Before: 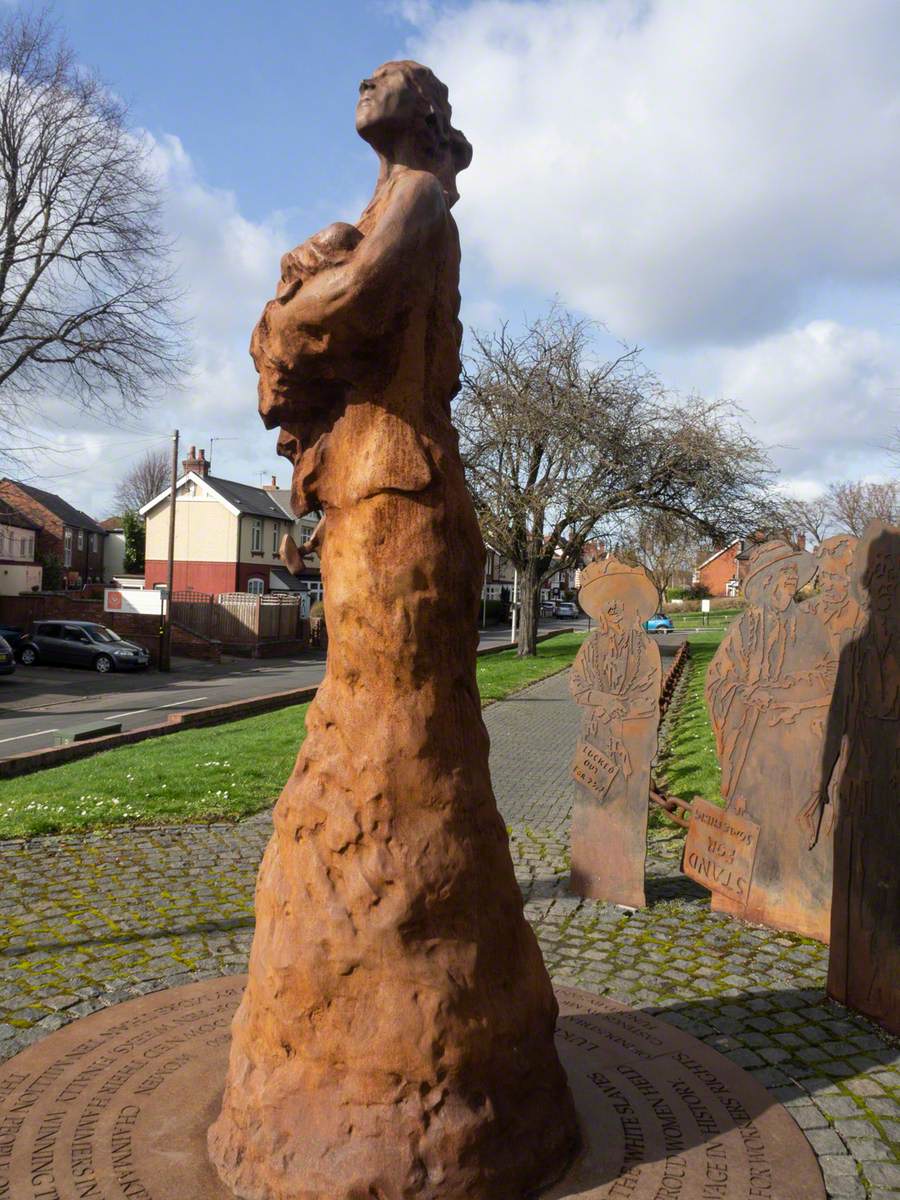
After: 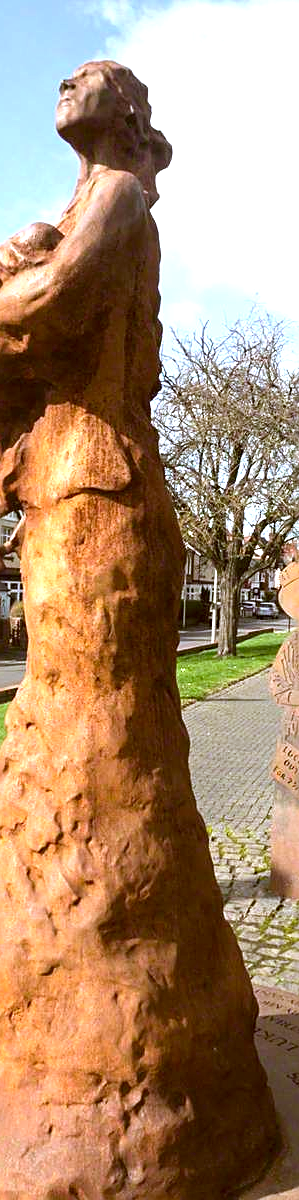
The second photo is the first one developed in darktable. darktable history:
color calibration: illuminant as shot in camera, x 0.358, y 0.373, temperature 4628.91 K
crop: left 33.36%, right 33.36%
color correction: highlights a* -0.482, highlights b* 0.161, shadows a* 4.66, shadows b* 20.72
sharpen: on, module defaults
exposure: black level correction 0, exposure 1.1 EV, compensate exposure bias true, compensate highlight preservation false
